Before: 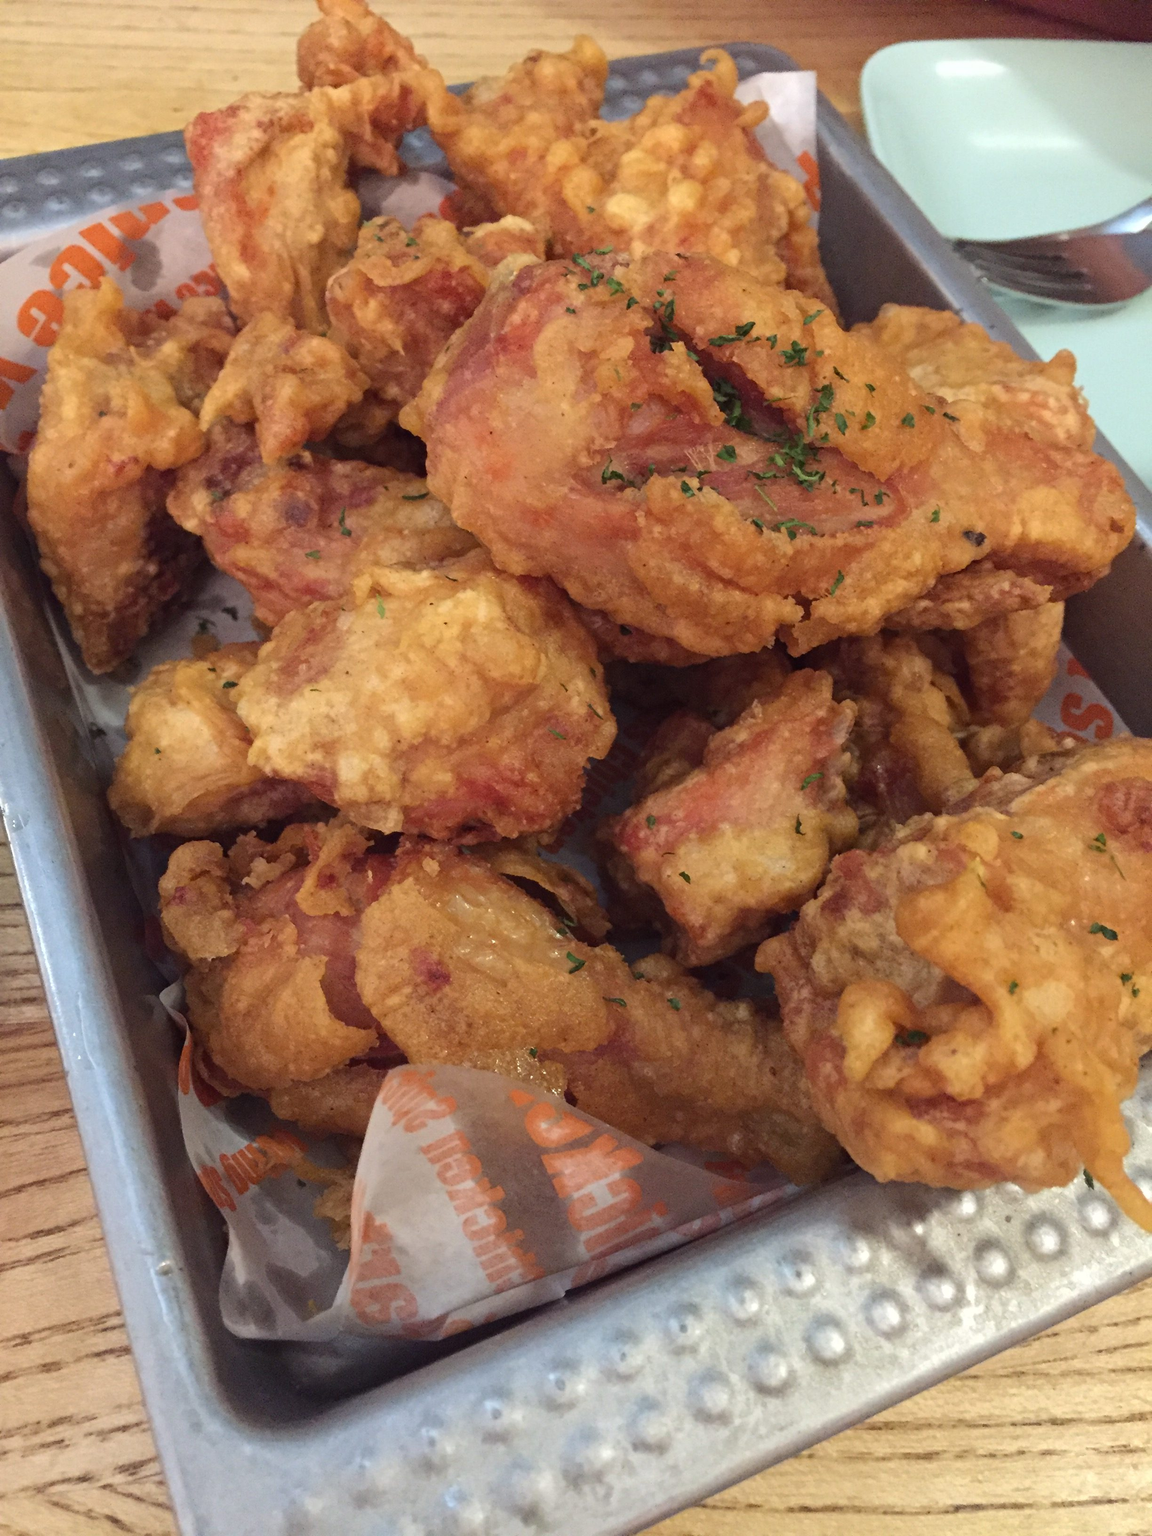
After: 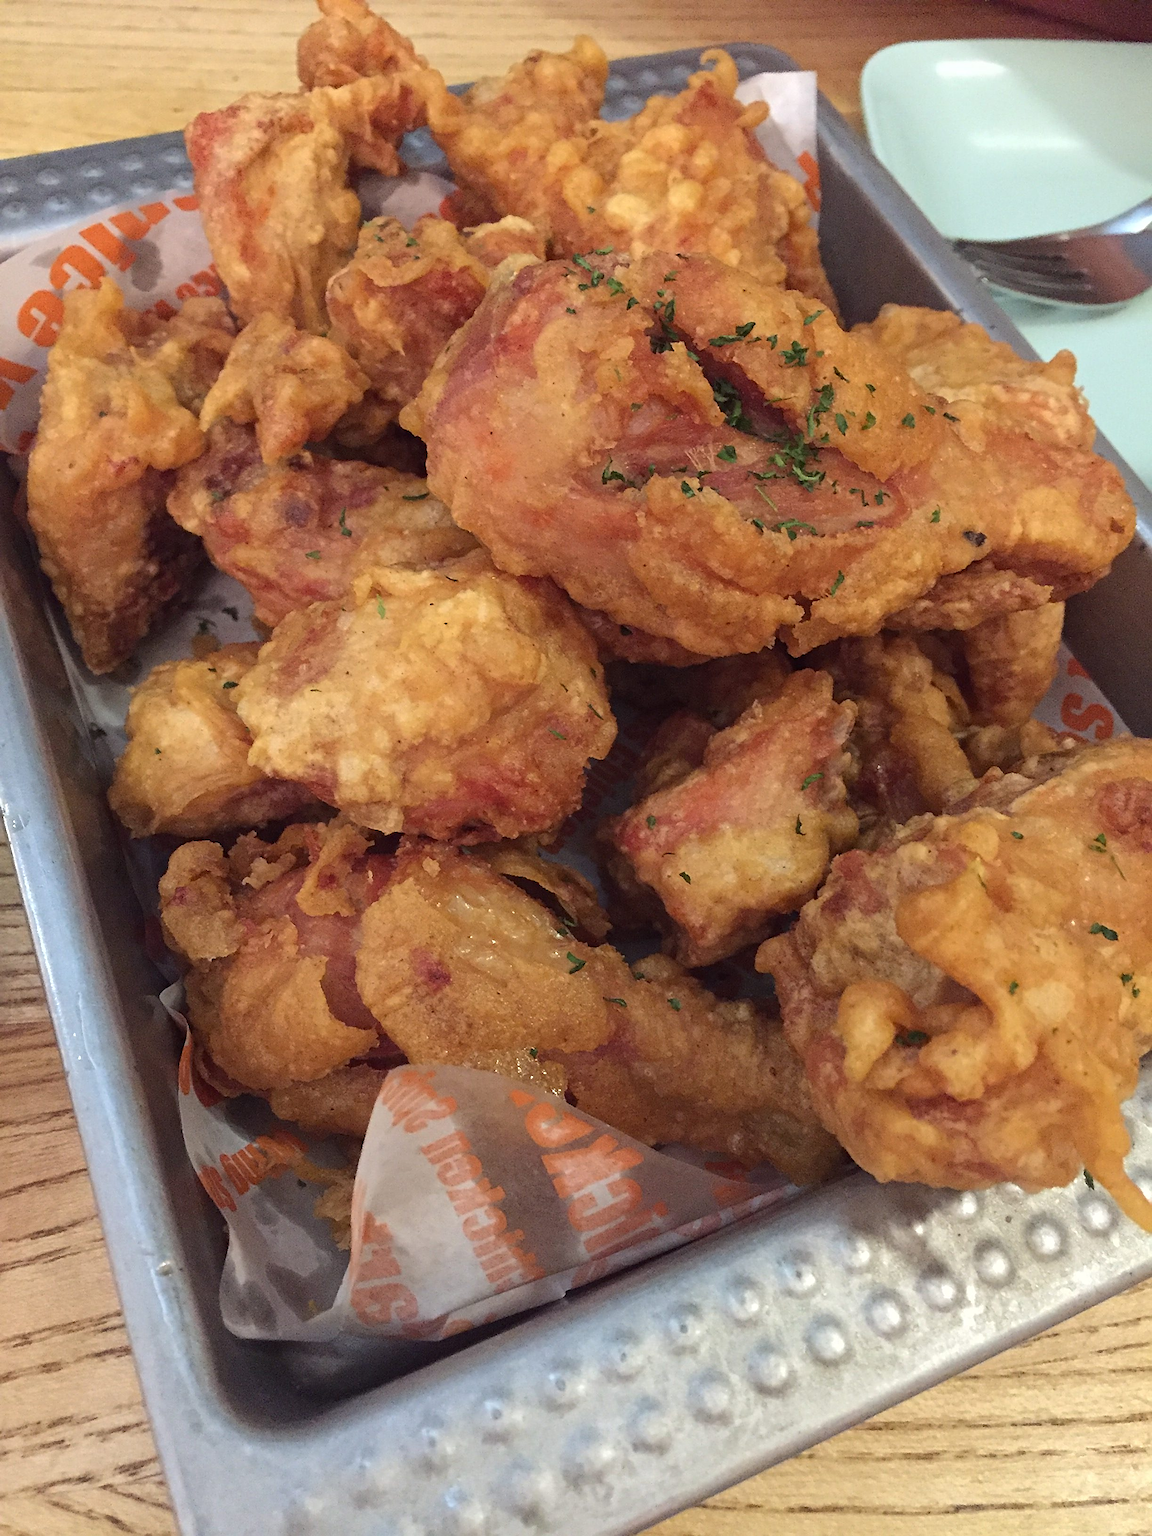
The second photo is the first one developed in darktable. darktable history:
sharpen: amount 0.751
tone equalizer: on, module defaults
